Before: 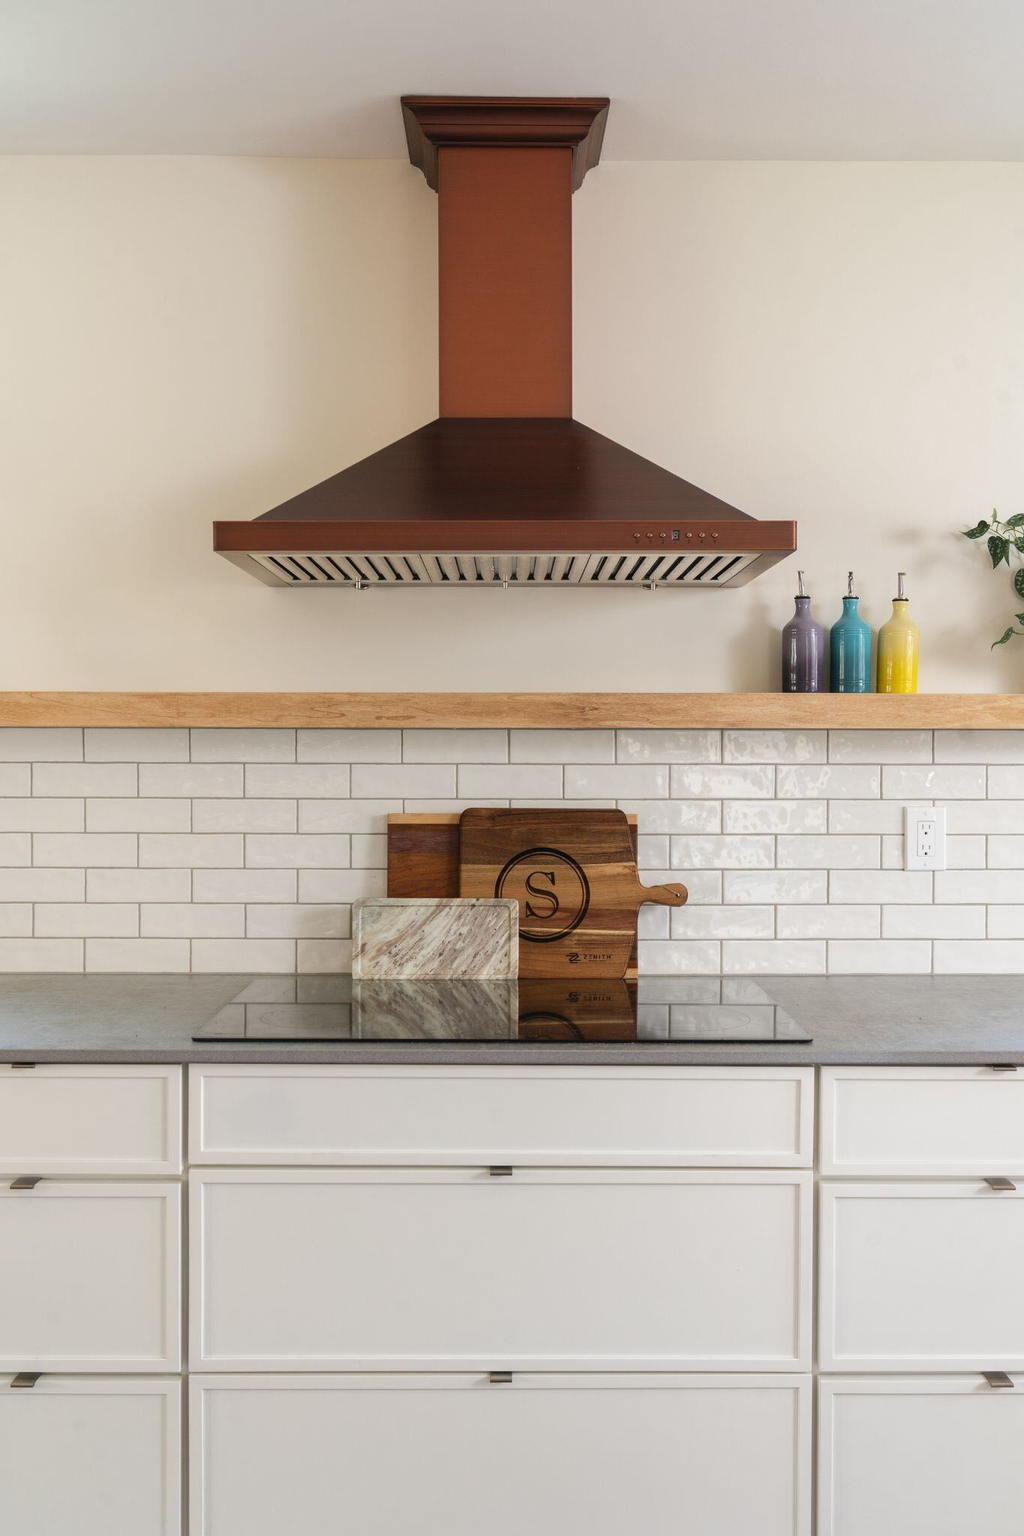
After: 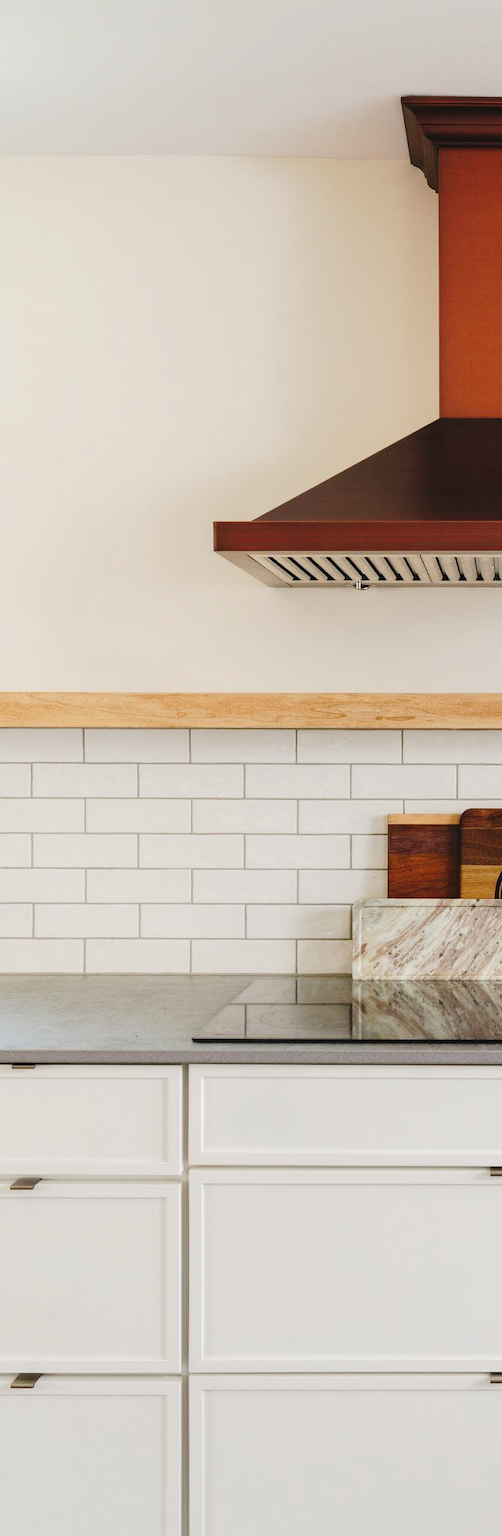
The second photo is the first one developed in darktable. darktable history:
tone curve: curves: ch0 [(0, 0) (0.003, 0.039) (0.011, 0.042) (0.025, 0.048) (0.044, 0.058) (0.069, 0.071) (0.1, 0.089) (0.136, 0.114) (0.177, 0.146) (0.224, 0.199) (0.277, 0.27) (0.335, 0.364) (0.399, 0.47) (0.468, 0.566) (0.543, 0.643) (0.623, 0.73) (0.709, 0.8) (0.801, 0.863) (0.898, 0.925) (1, 1)], preserve colors none
crop and rotate: left 0%, top 0%, right 50.845%
